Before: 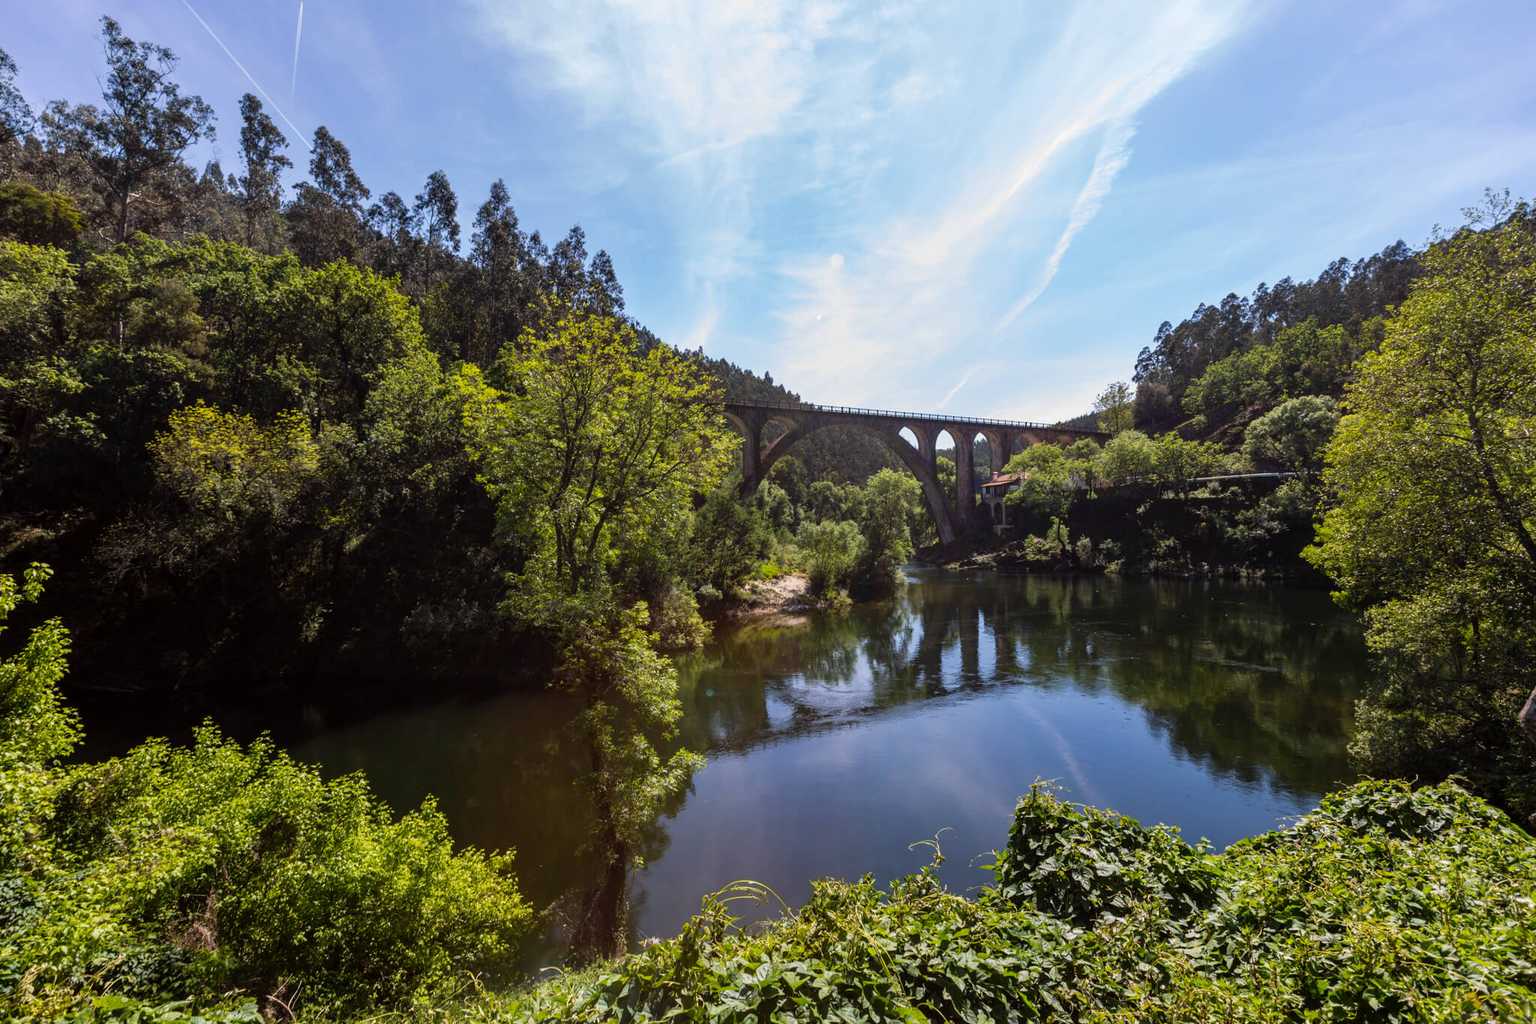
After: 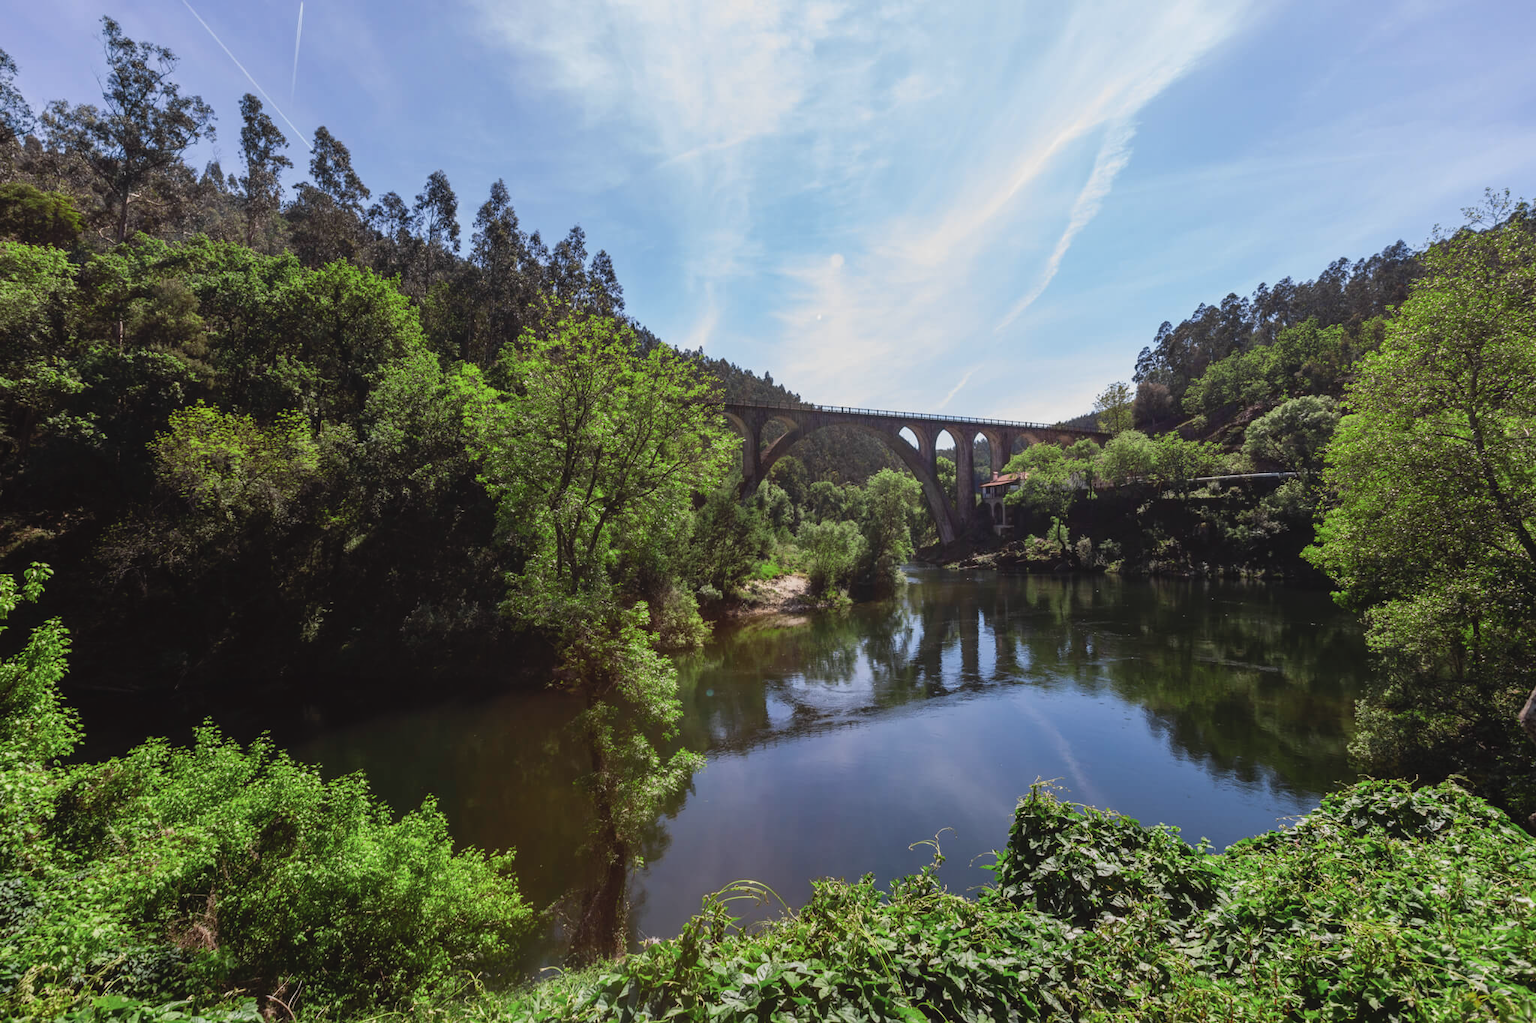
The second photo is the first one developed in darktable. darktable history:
color zones: curves: ch2 [(0, 0.5) (0.143, 0.517) (0.286, 0.571) (0.429, 0.522) (0.571, 0.5) (0.714, 0.5) (0.857, 0.5) (1, 0.5)]
contrast brightness saturation: contrast -0.1, saturation -0.1
